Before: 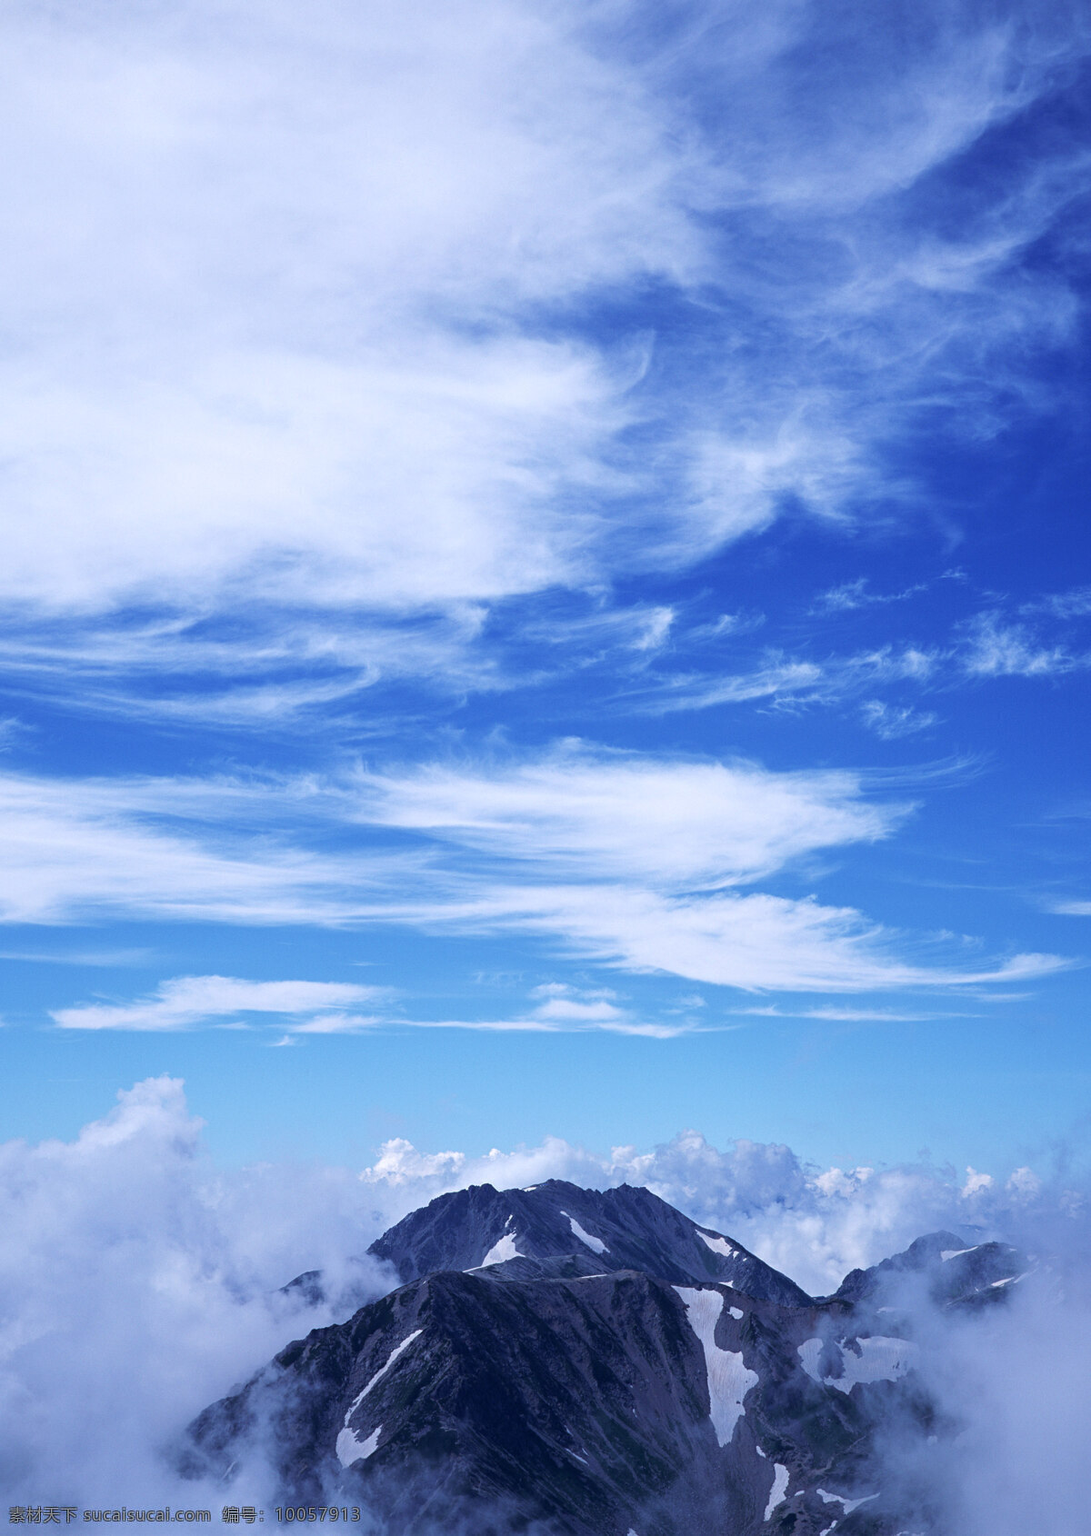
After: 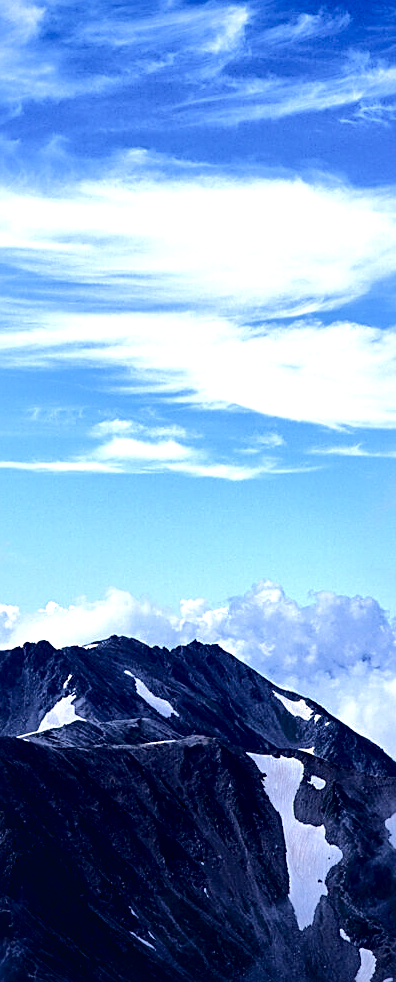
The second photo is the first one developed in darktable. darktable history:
local contrast: mode bilateral grid, contrast 25, coarseness 59, detail 151%, midtone range 0.2
sharpen: on, module defaults
crop: left 41.035%, top 39.218%, right 25.674%, bottom 2.646%
color balance rgb: linear chroma grading › shadows -1.567%, linear chroma grading › highlights -14.246%, linear chroma grading › global chroma -9.708%, linear chroma grading › mid-tones -9.897%, perceptual saturation grading › global saturation 36.375%, perceptual saturation grading › shadows 36.07%, perceptual brilliance grading › highlights 18.275%, perceptual brilliance grading › mid-tones 31.705%, perceptual brilliance grading › shadows -31.627%
vignetting: fall-off radius 60.95%, saturation 0.367
tone curve: curves: ch0 [(0, 0) (0.003, 0.026) (0.011, 0.025) (0.025, 0.022) (0.044, 0.022) (0.069, 0.028) (0.1, 0.041) (0.136, 0.062) (0.177, 0.103) (0.224, 0.167) (0.277, 0.242) (0.335, 0.343) (0.399, 0.452) (0.468, 0.539) (0.543, 0.614) (0.623, 0.683) (0.709, 0.749) (0.801, 0.827) (0.898, 0.918) (1, 1)], color space Lab, independent channels, preserve colors none
